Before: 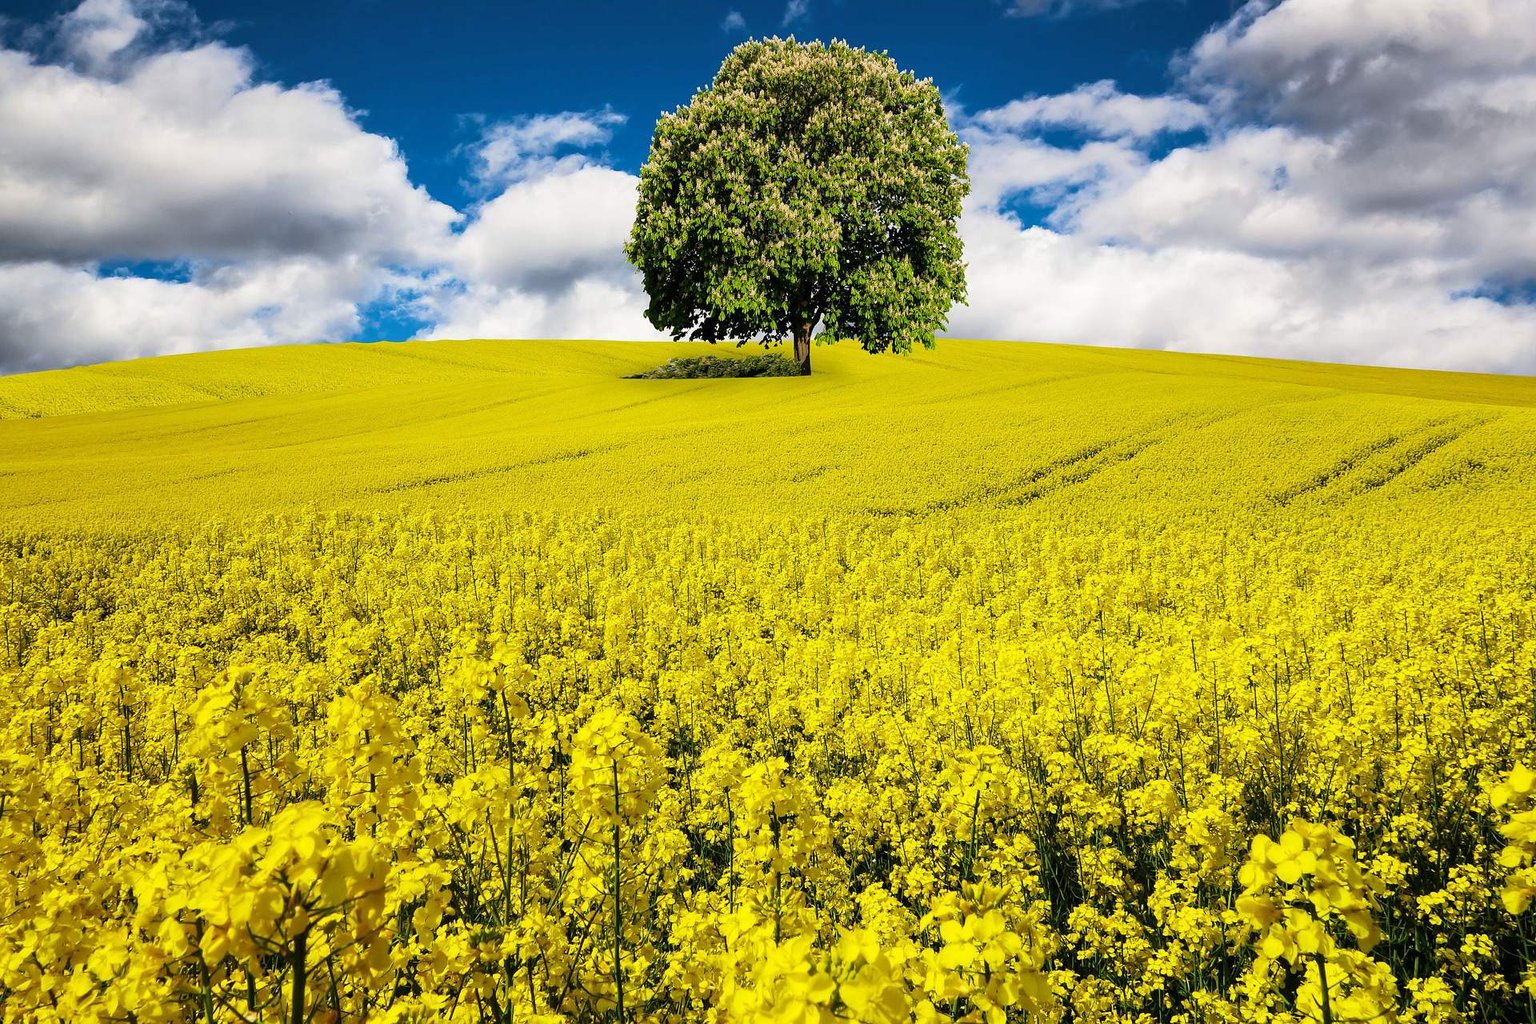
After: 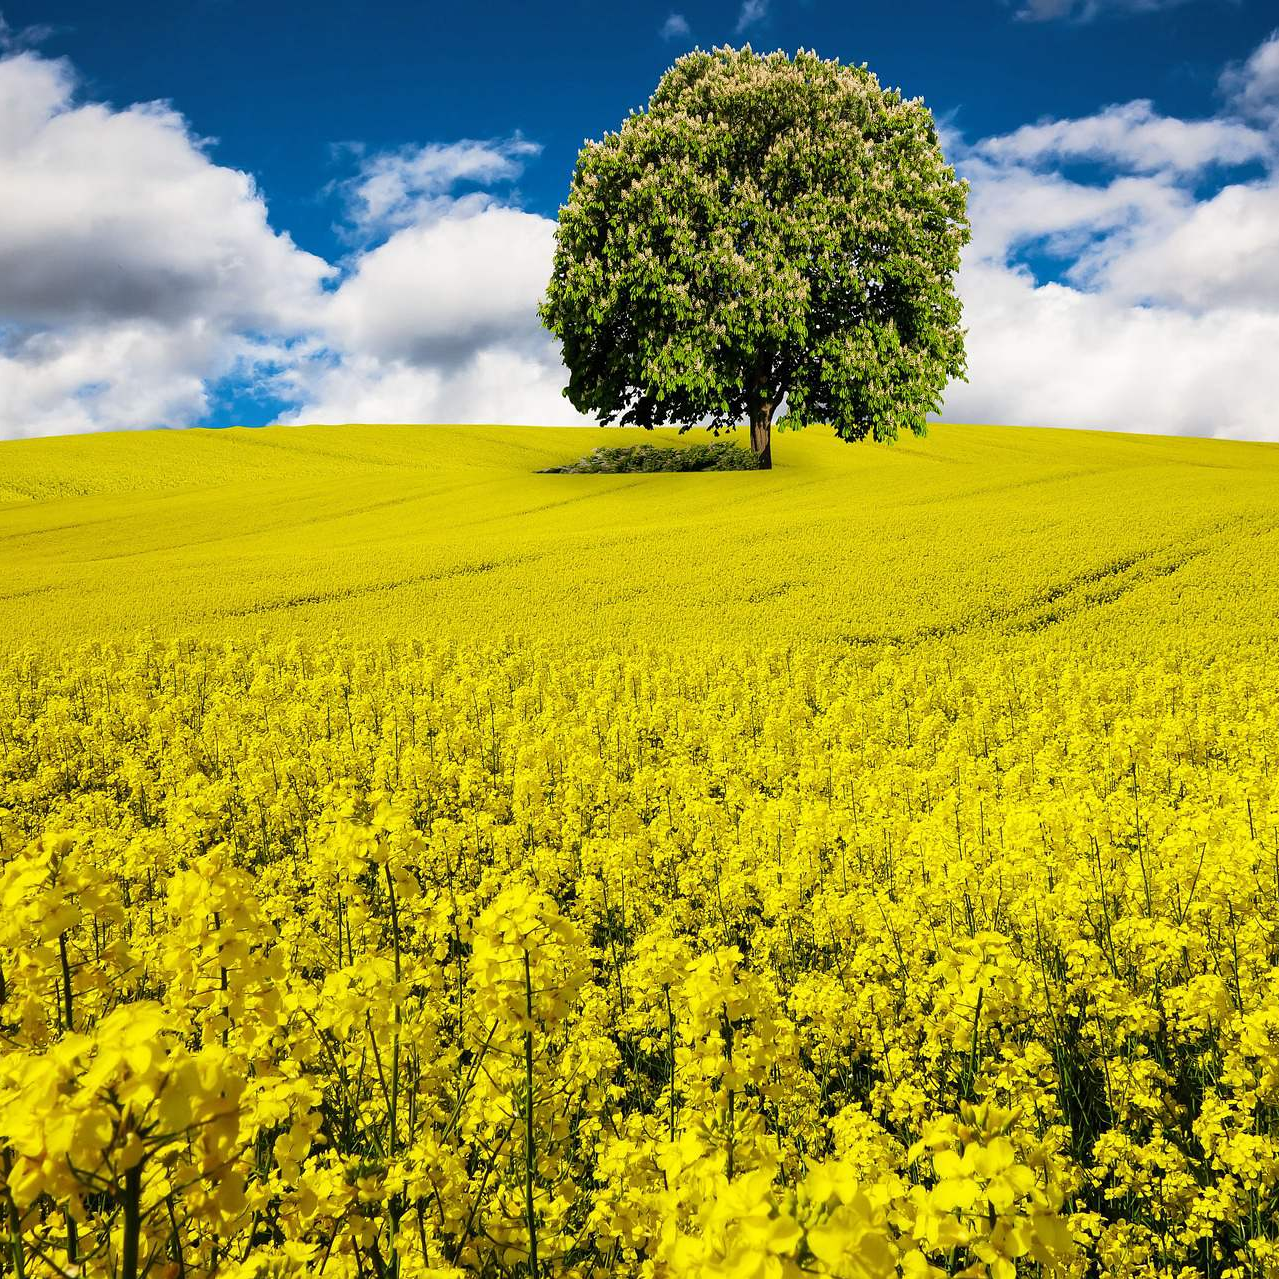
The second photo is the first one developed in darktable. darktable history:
crop and rotate: left 12.648%, right 20.685%
white balance: emerald 1
